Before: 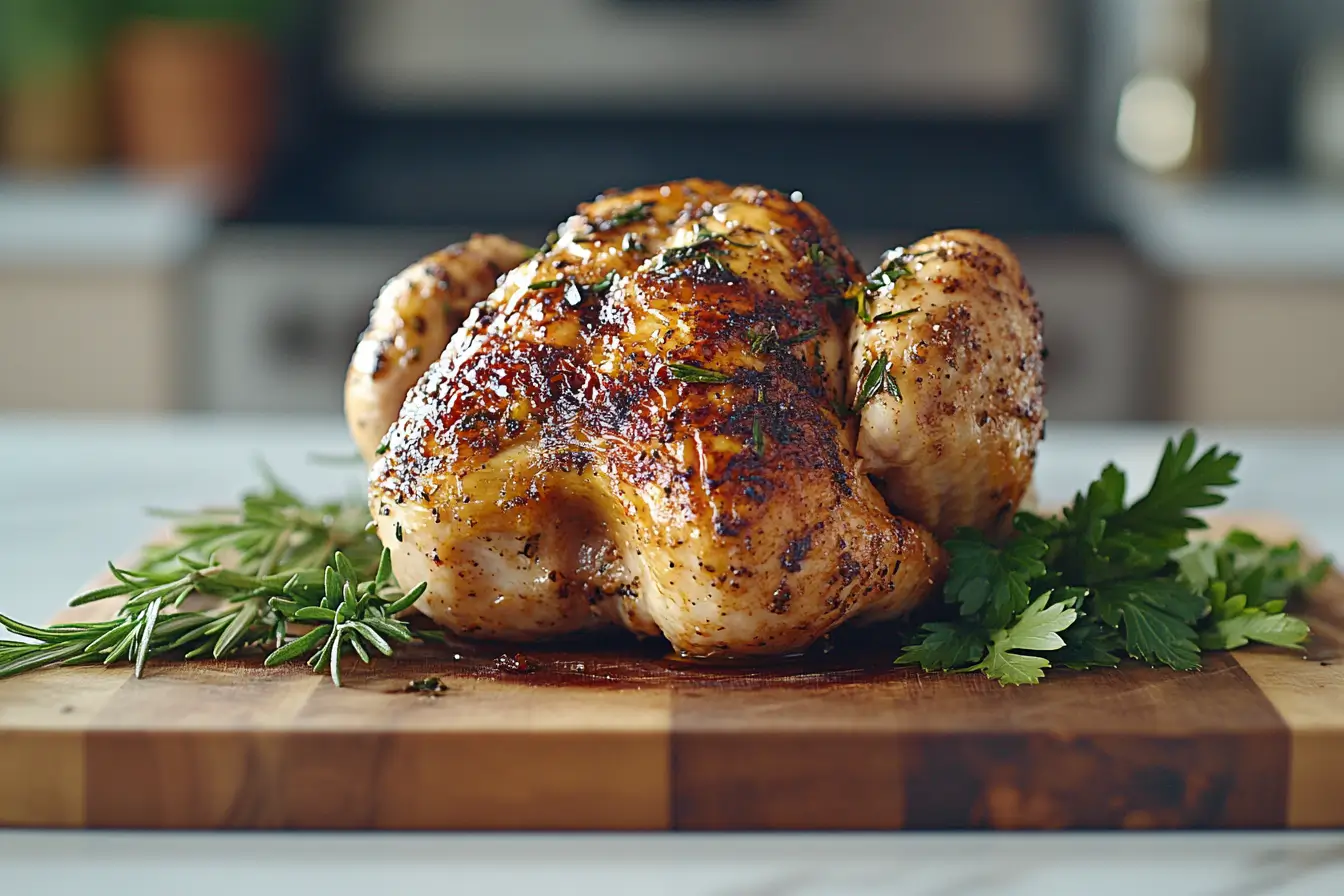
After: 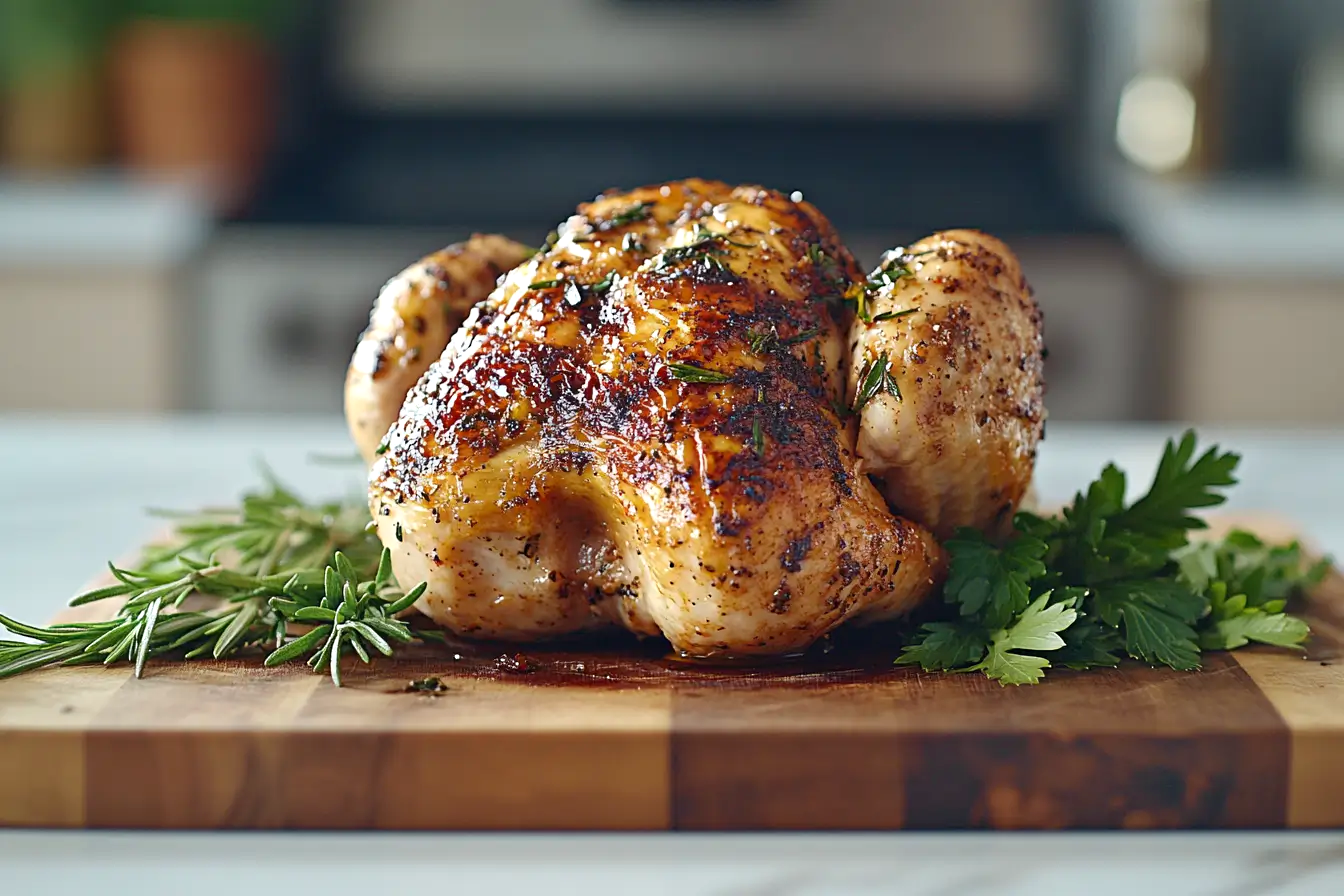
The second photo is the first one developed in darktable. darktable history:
sharpen: radius 2.883, amount 0.868, threshold 47.523
exposure: black level correction 0.001, exposure 0.14 EV, compensate highlight preservation false
